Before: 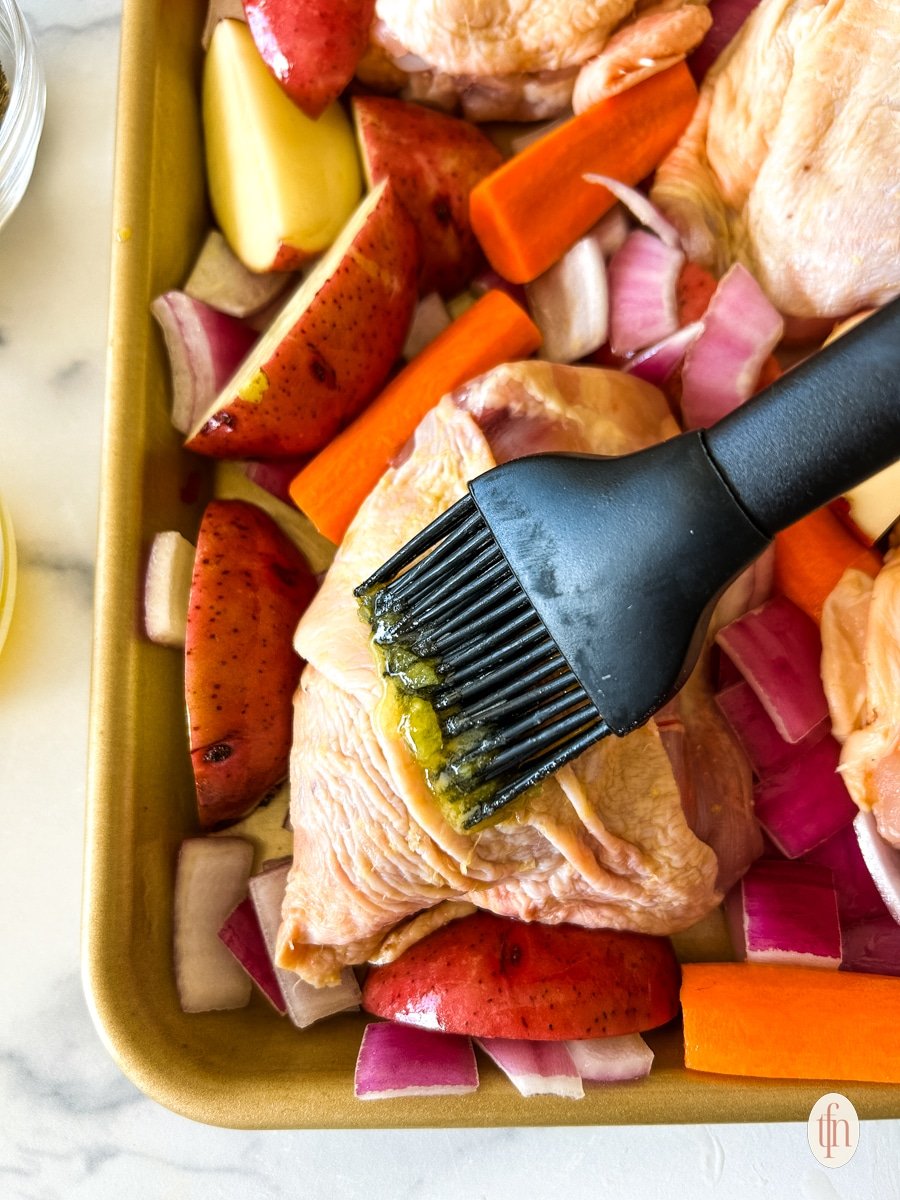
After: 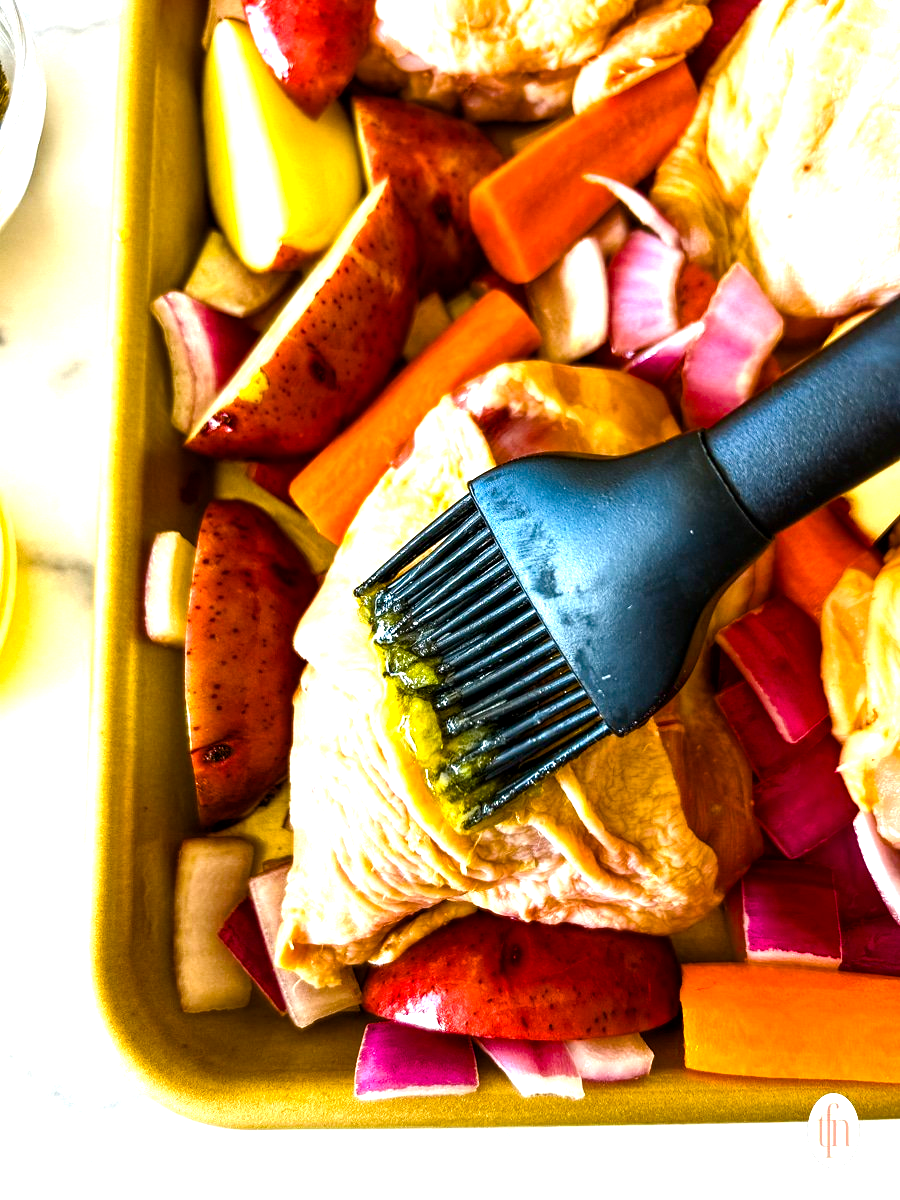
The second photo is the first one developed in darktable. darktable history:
exposure: exposure 0.203 EV, compensate highlight preservation false
color balance rgb: perceptual saturation grading › global saturation 44.201%, perceptual saturation grading › highlights -49.887%, perceptual saturation grading › shadows 29.895%, perceptual brilliance grading › global brilliance 21.236%, perceptual brilliance grading › shadows -34.306%, global vibrance 41.167%
contrast equalizer: octaves 7, y [[0.528, 0.548, 0.563, 0.562, 0.546, 0.526], [0.55 ×6], [0 ×6], [0 ×6], [0 ×6]], mix 0.205
